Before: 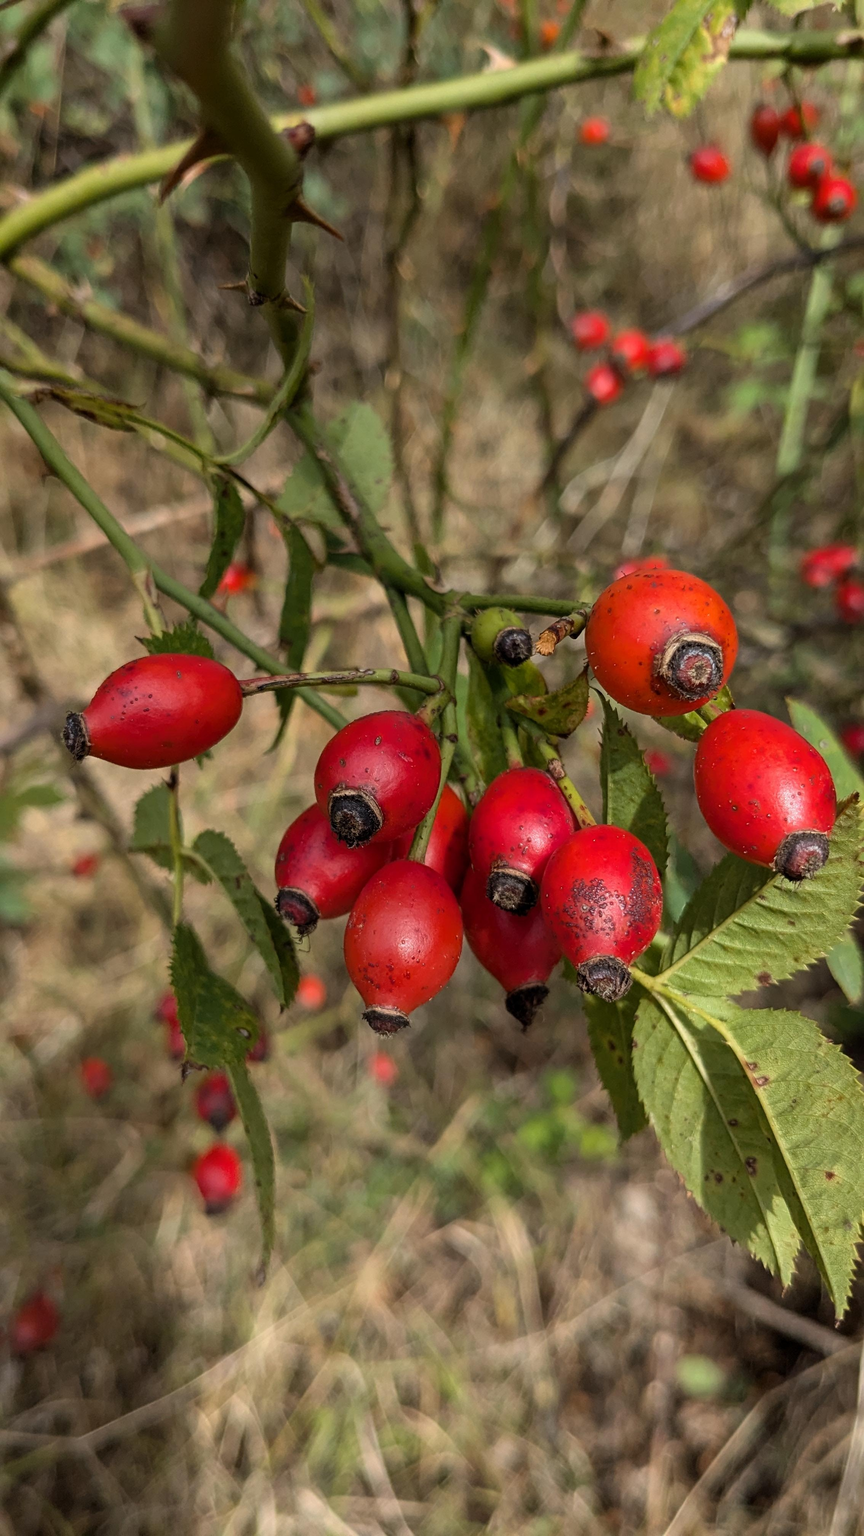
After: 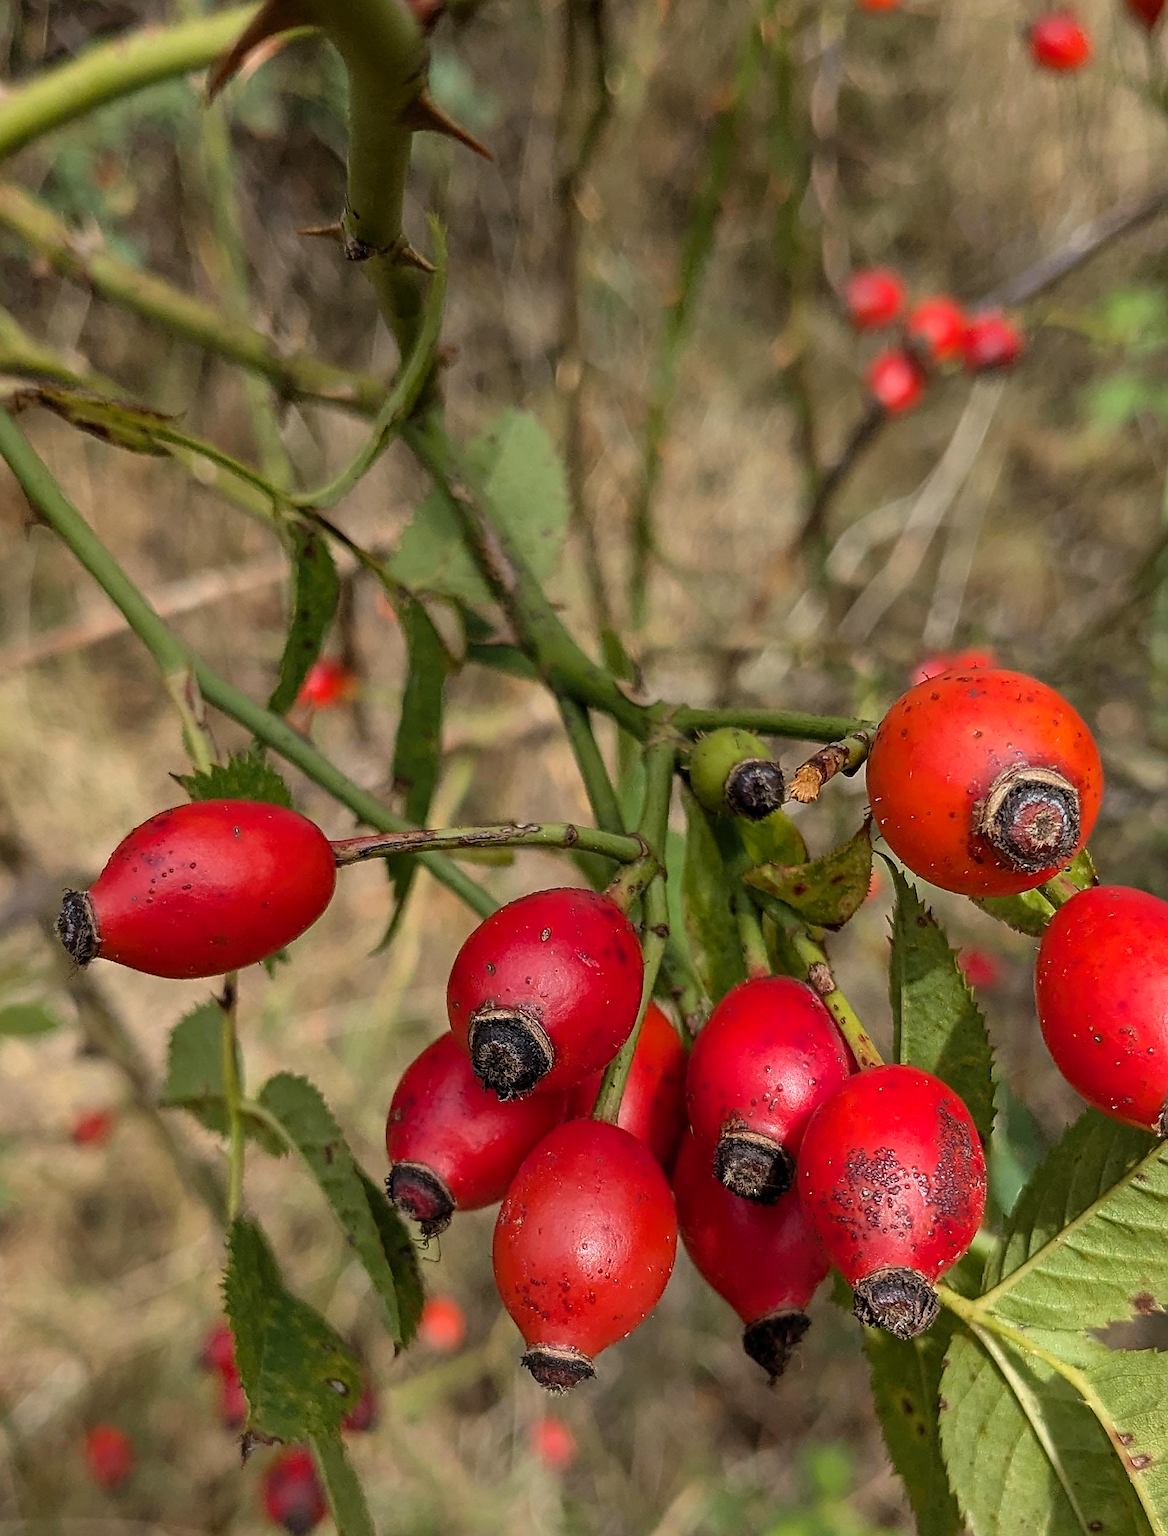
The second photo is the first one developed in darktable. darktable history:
crop: left 3.015%, top 8.969%, right 9.647%, bottom 26.457%
tone equalizer: on, module defaults
levels: levels [0, 0.478, 1]
color correction: highlights a* -0.182, highlights b* -0.124
sharpen: radius 1.4, amount 1.25, threshold 0.7
